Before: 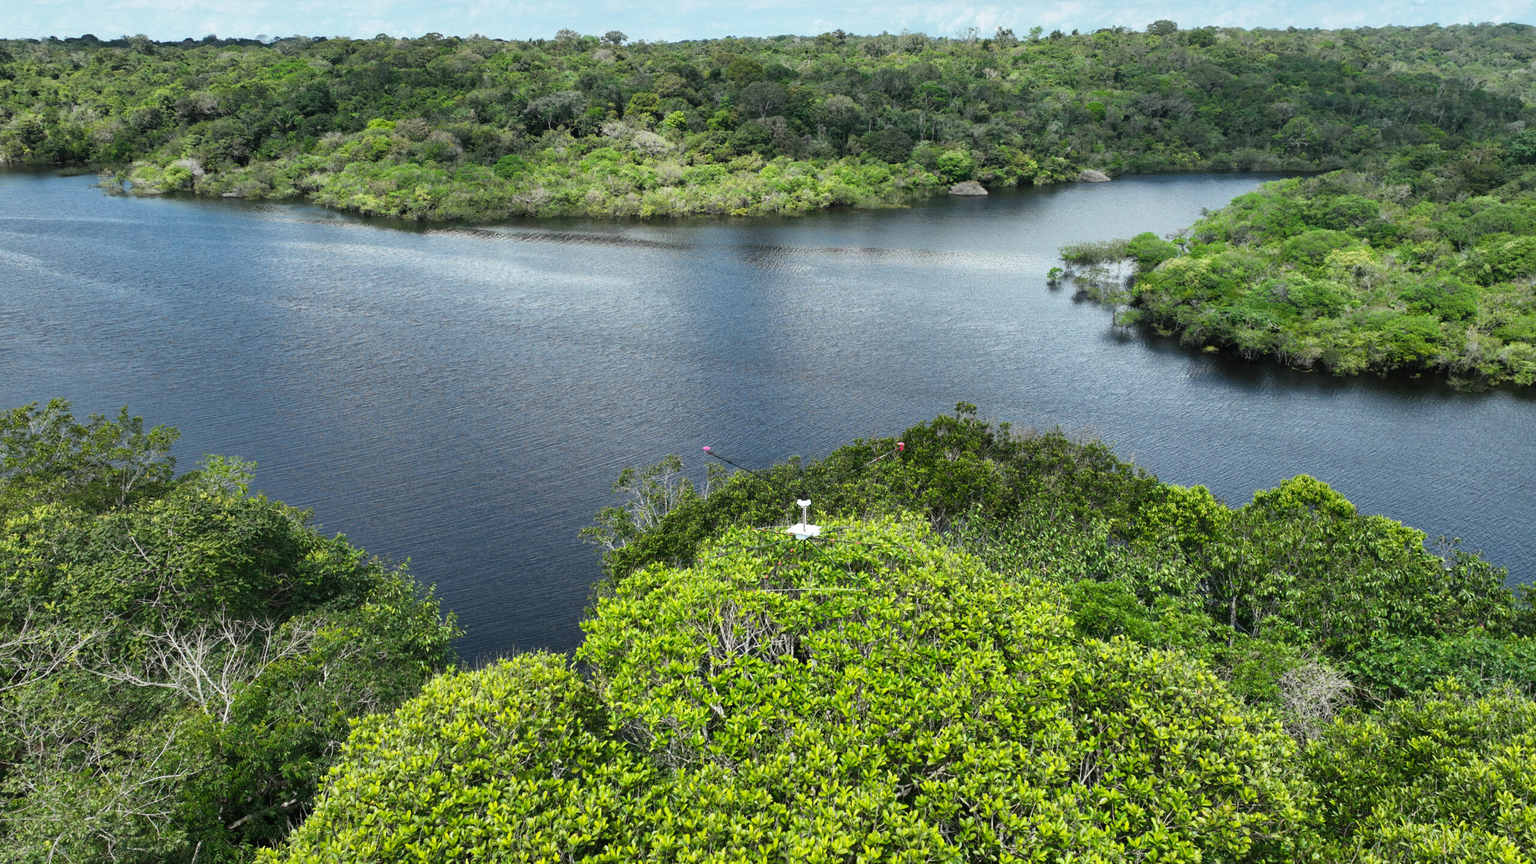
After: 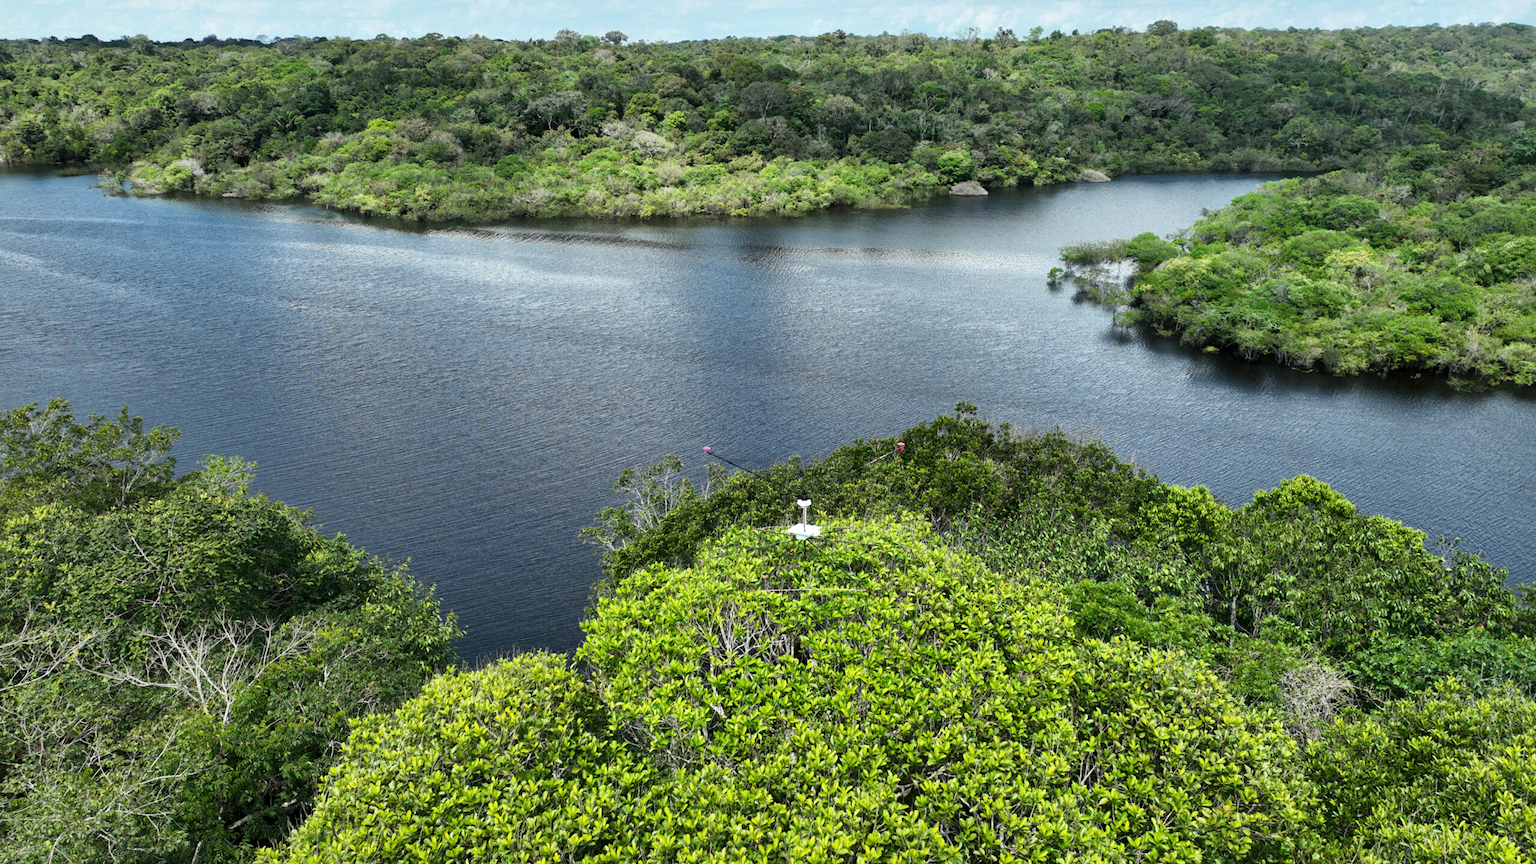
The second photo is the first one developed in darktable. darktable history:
local contrast: mode bilateral grid, contrast 21, coarseness 51, detail 130%, midtone range 0.2
